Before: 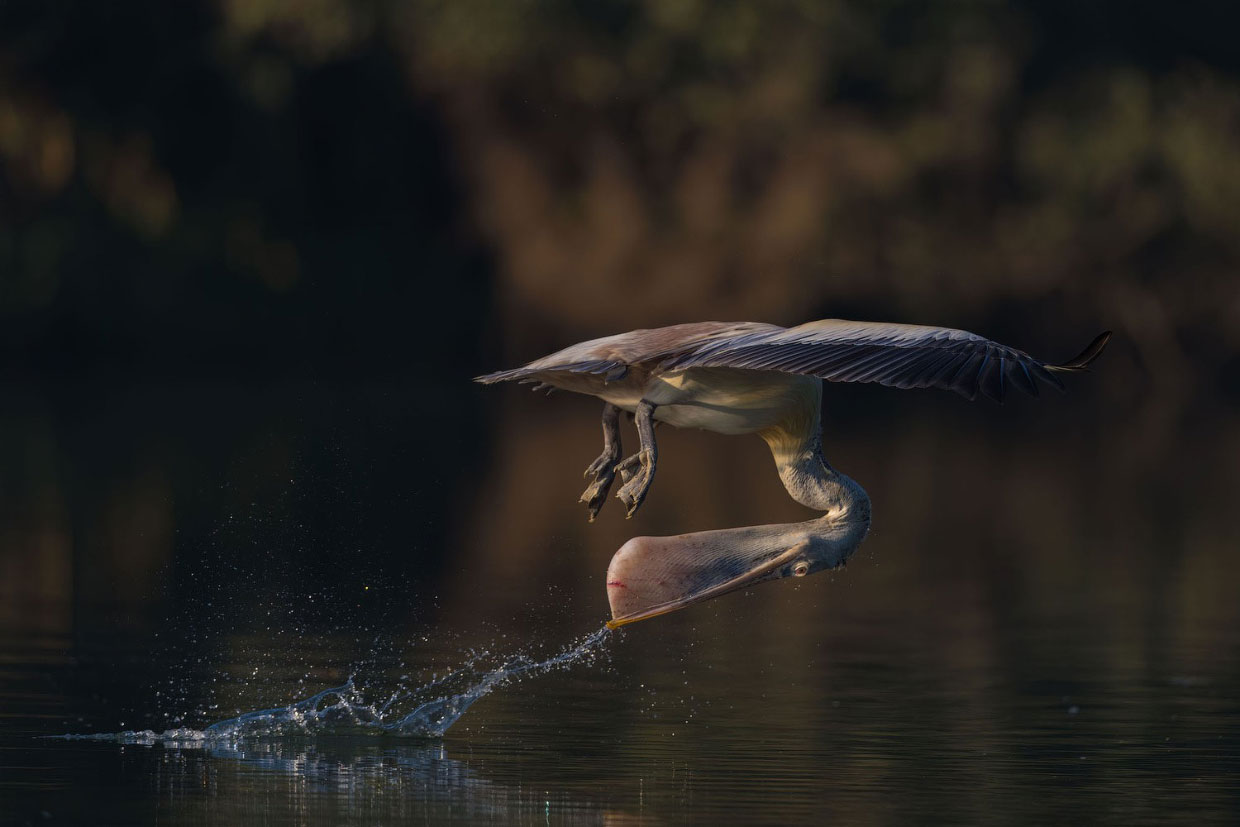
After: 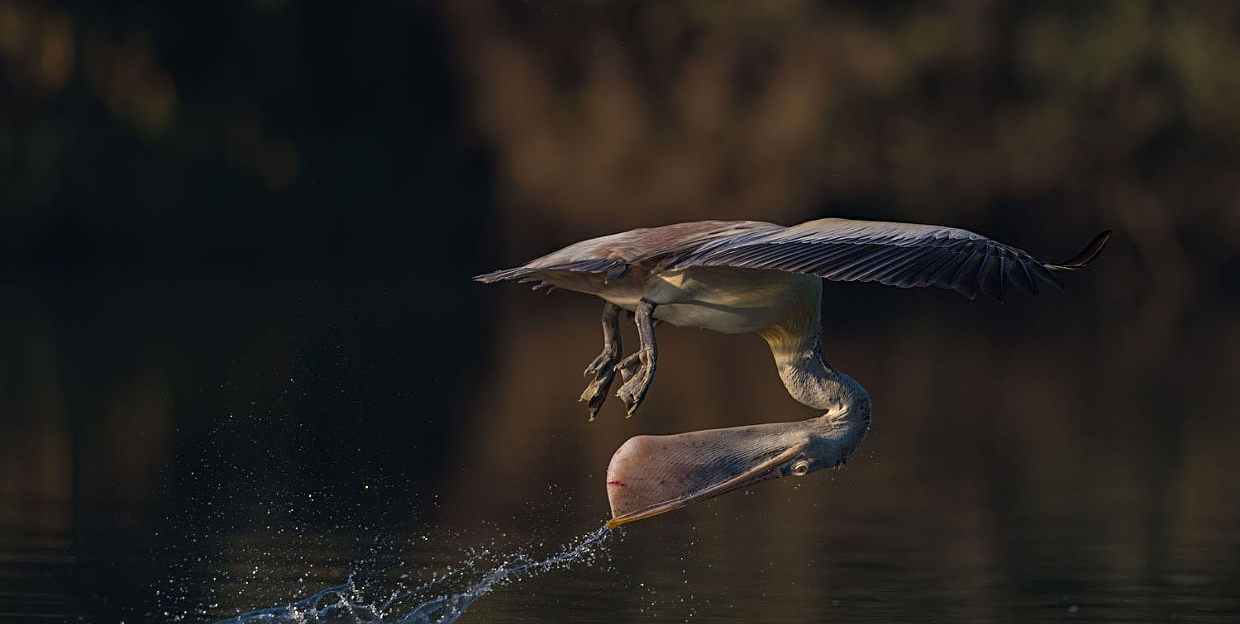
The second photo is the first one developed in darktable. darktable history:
crop and rotate: top 12.25%, bottom 12.206%
sharpen: on, module defaults
